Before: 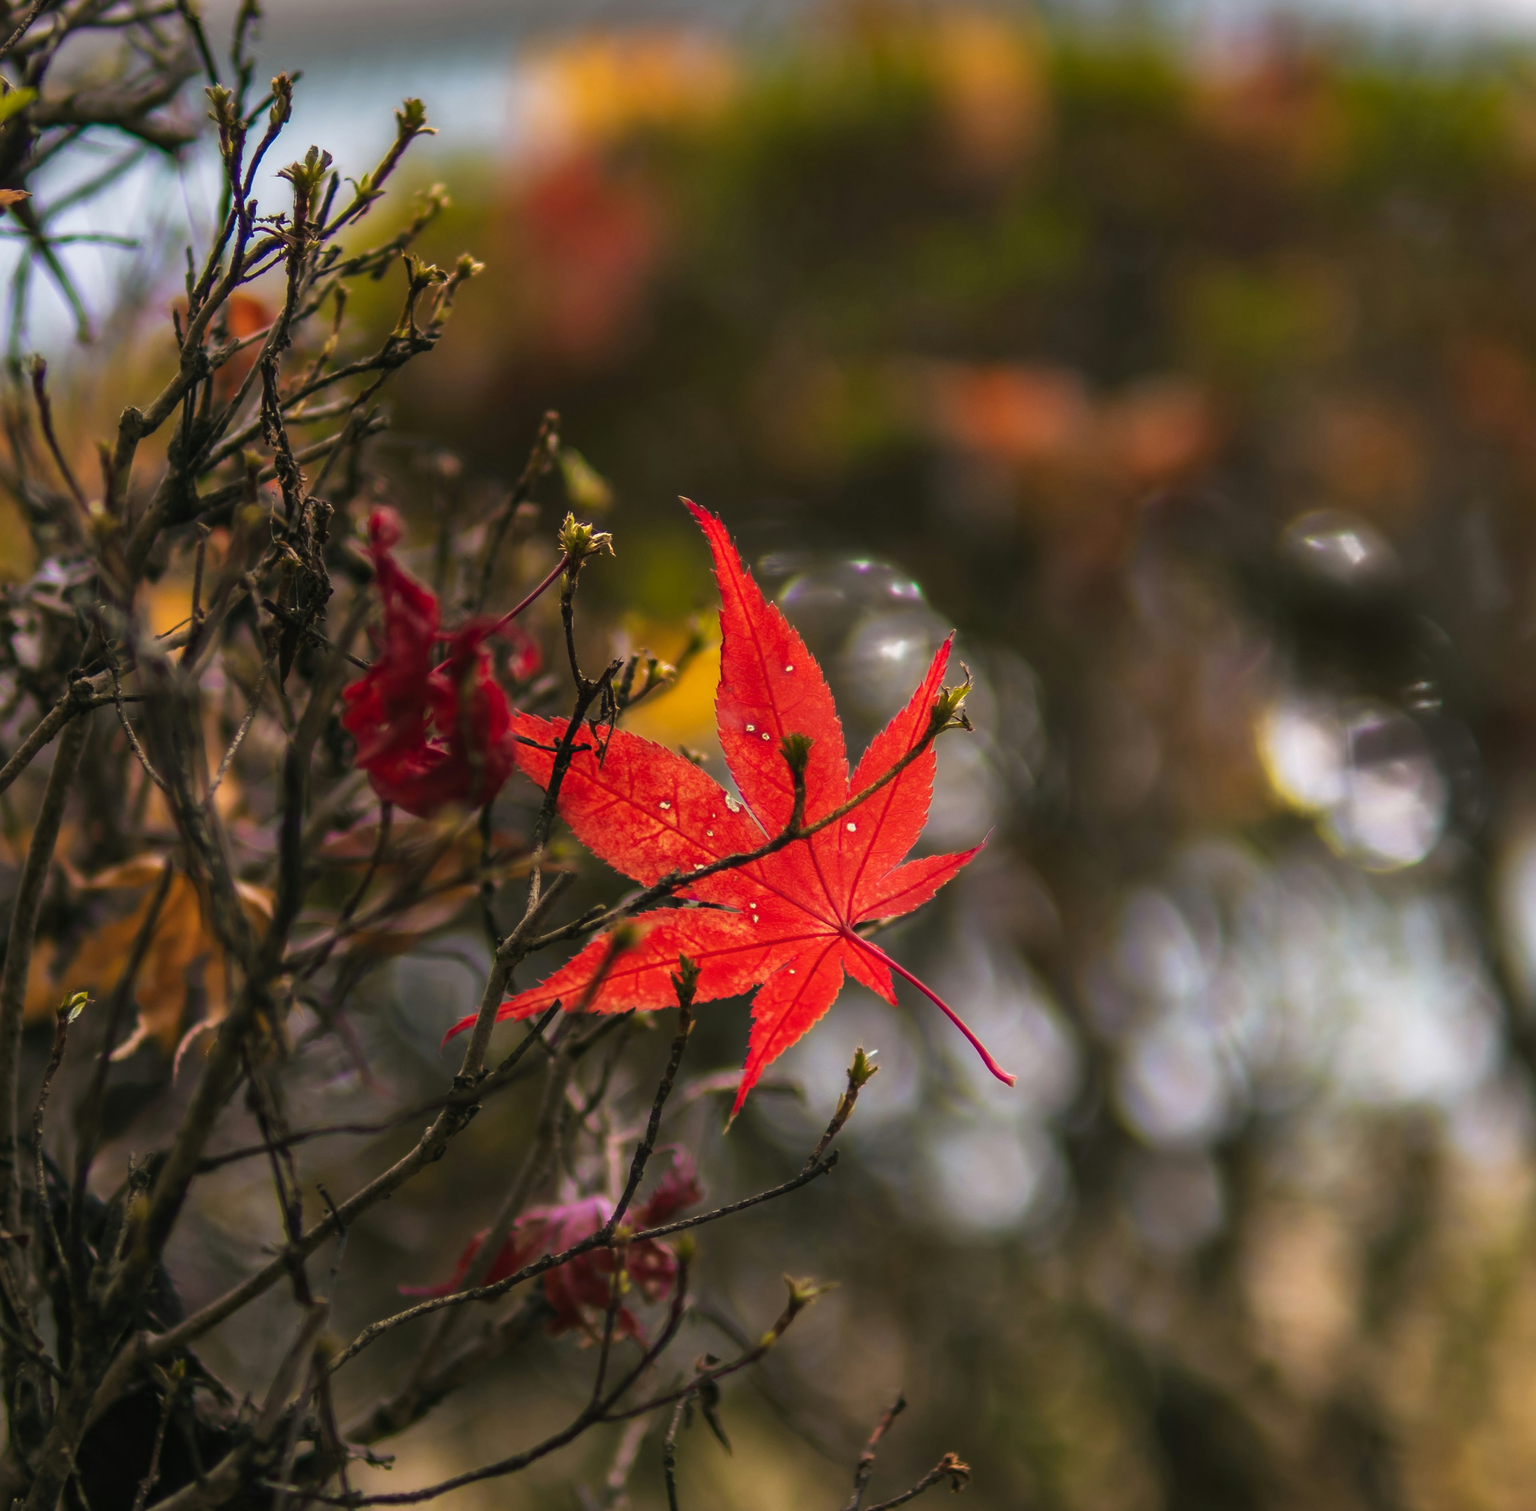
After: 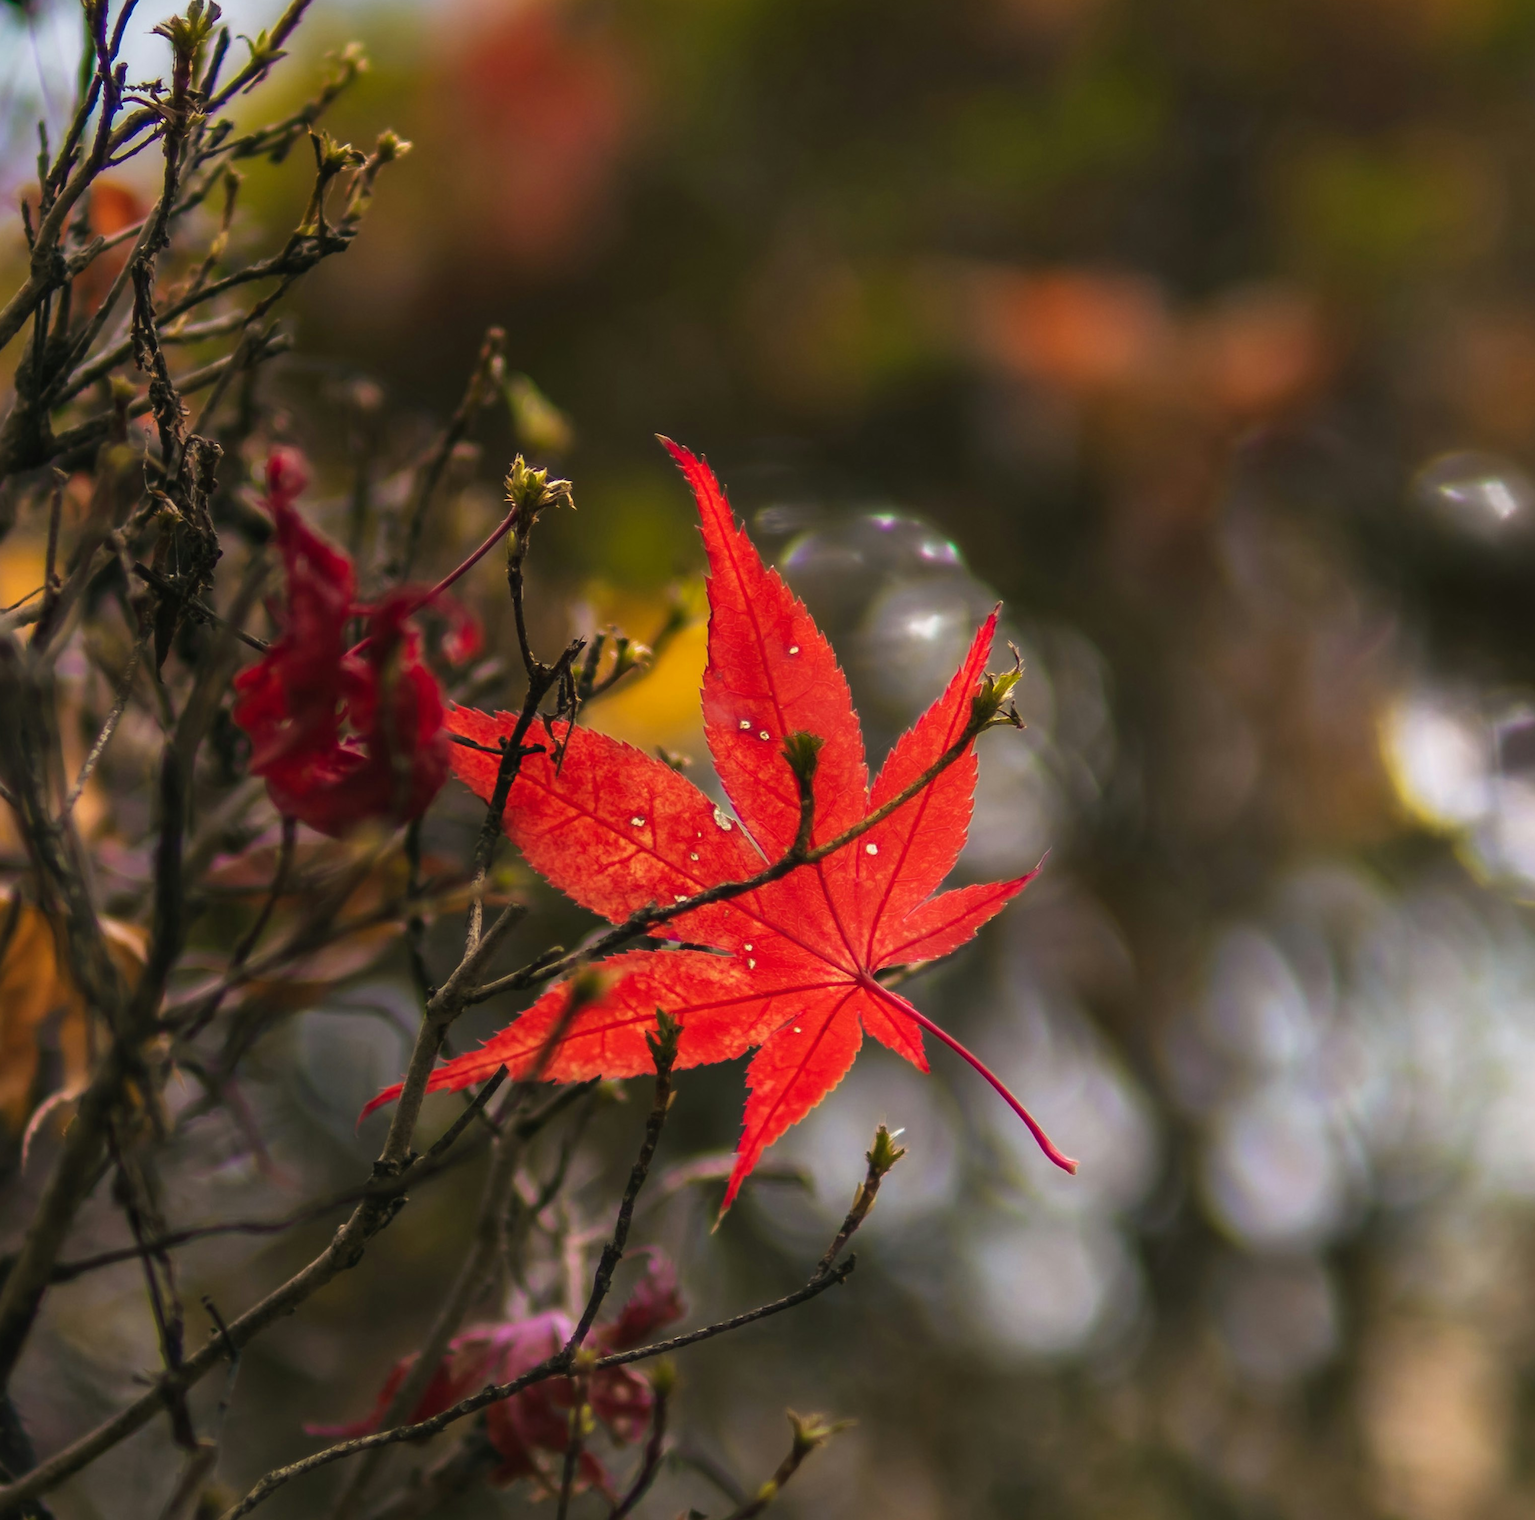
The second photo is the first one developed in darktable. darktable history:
crop and rotate: left 10.164%, top 9.94%, right 10.029%, bottom 9.744%
